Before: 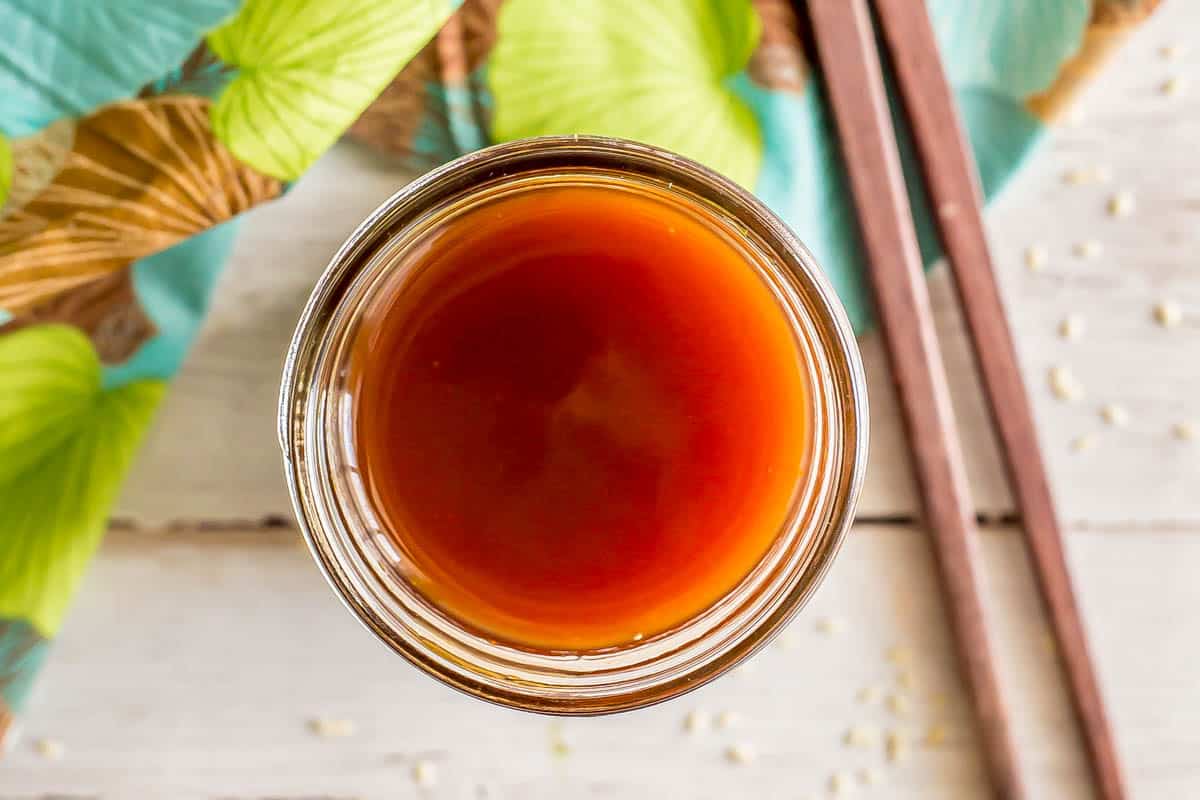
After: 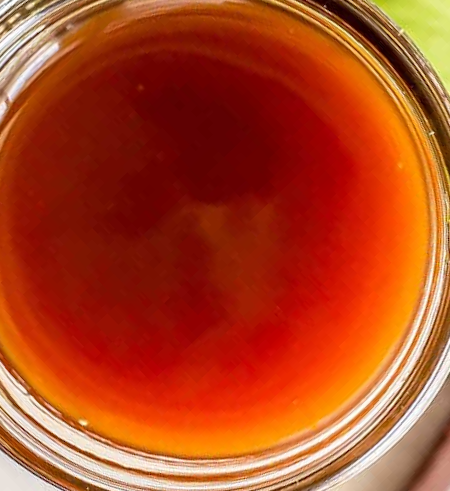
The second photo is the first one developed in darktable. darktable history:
crop and rotate: angle -46.22°, top 16.246%, right 0.934%, bottom 11.66%
